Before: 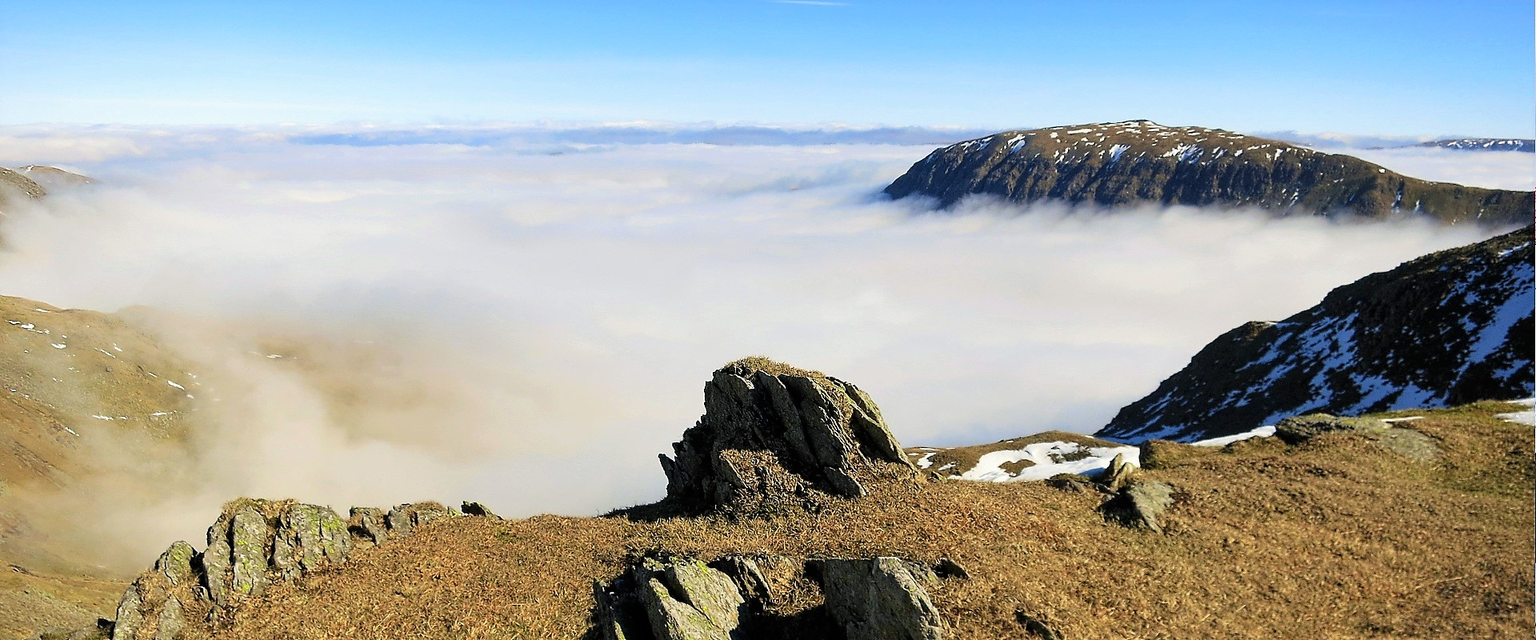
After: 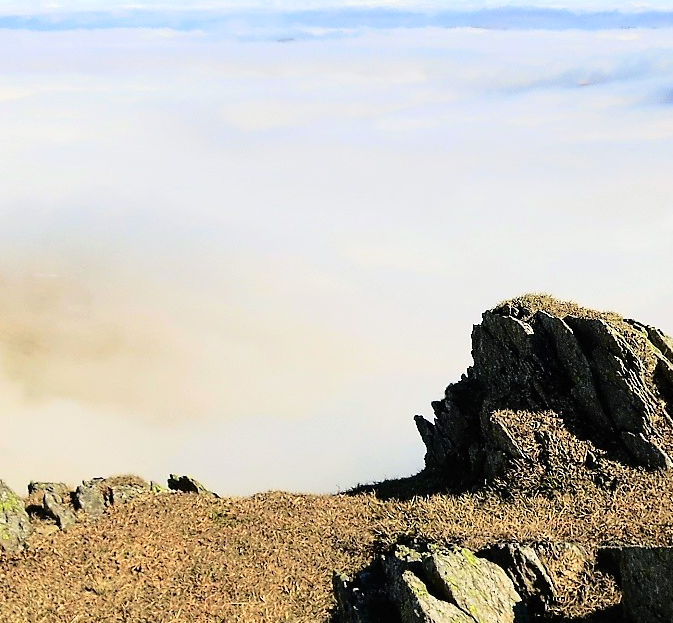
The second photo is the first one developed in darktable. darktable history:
crop and rotate: left 21.309%, top 19.001%, right 43.587%, bottom 3.002%
tone curve: curves: ch0 [(0, 0) (0.003, 0.012) (0.011, 0.015) (0.025, 0.023) (0.044, 0.036) (0.069, 0.047) (0.1, 0.062) (0.136, 0.1) (0.177, 0.15) (0.224, 0.219) (0.277, 0.3) (0.335, 0.401) (0.399, 0.49) (0.468, 0.569) (0.543, 0.641) (0.623, 0.73) (0.709, 0.806) (0.801, 0.88) (0.898, 0.939) (1, 1)], color space Lab, independent channels, preserve colors none
